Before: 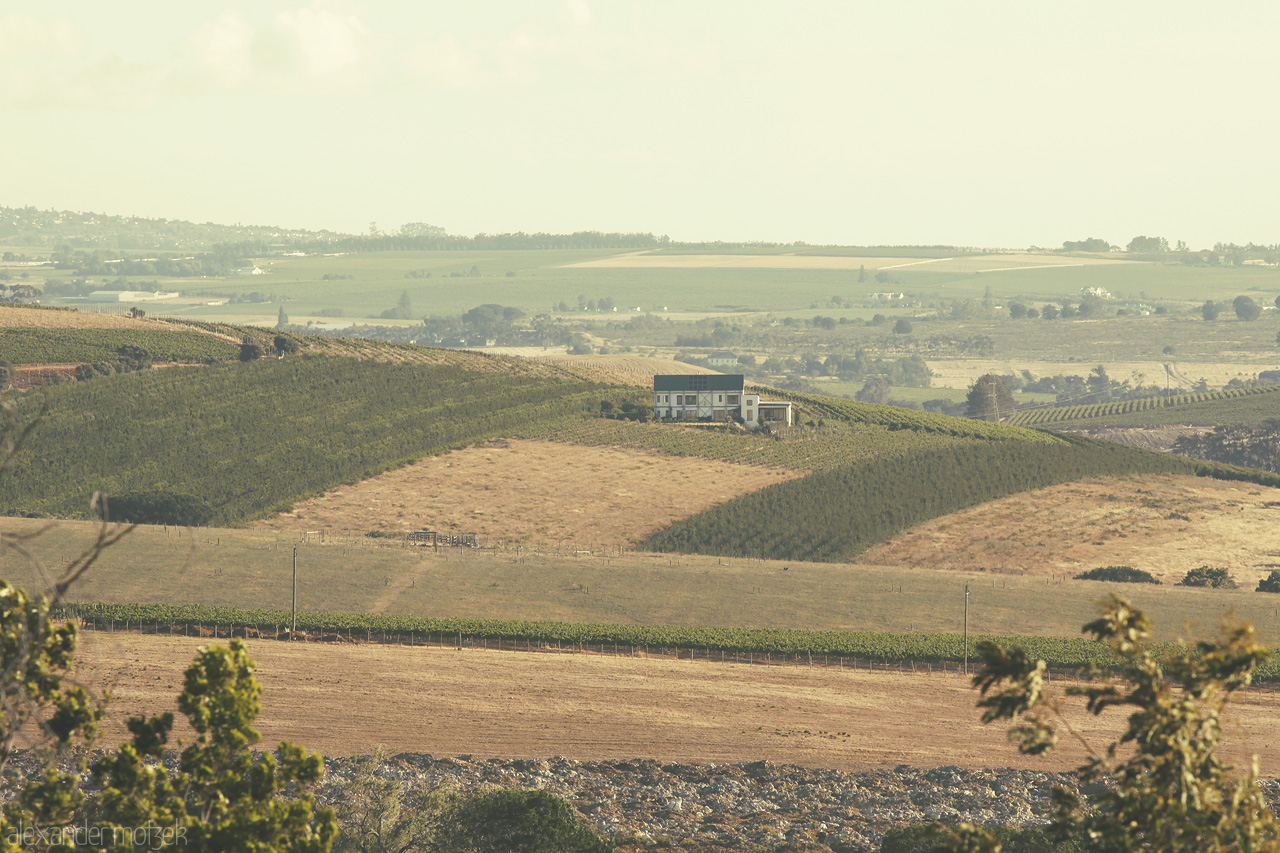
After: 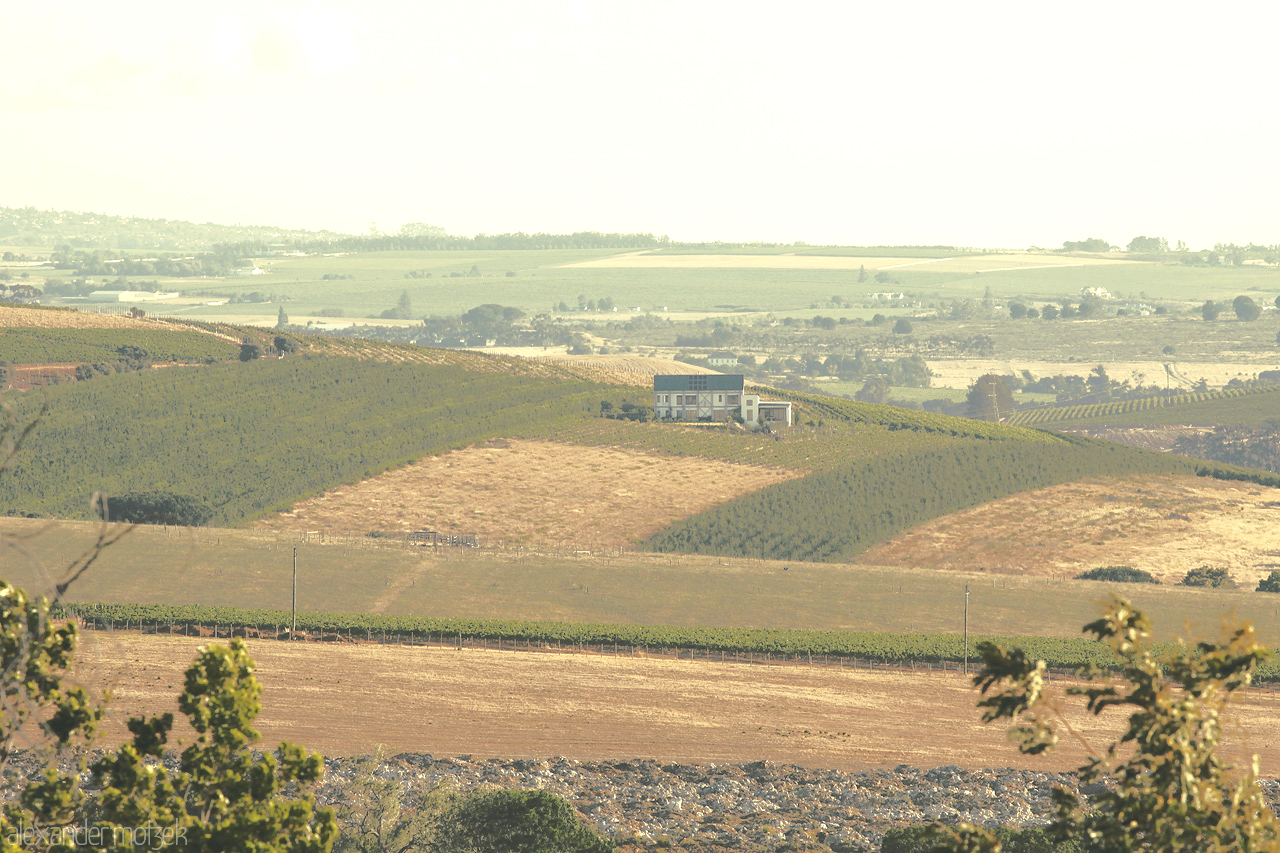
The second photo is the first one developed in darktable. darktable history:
exposure: black level correction 0.007, exposure 0.102 EV, compensate exposure bias true, compensate highlight preservation false
tone curve: curves: ch0 [(0, 0) (0.003, 0.005) (0.011, 0.012) (0.025, 0.026) (0.044, 0.046) (0.069, 0.071) (0.1, 0.098) (0.136, 0.135) (0.177, 0.178) (0.224, 0.217) (0.277, 0.274) (0.335, 0.335) (0.399, 0.442) (0.468, 0.543) (0.543, 0.6) (0.623, 0.628) (0.709, 0.679) (0.801, 0.782) (0.898, 0.904) (1, 1)], color space Lab, linked channels, preserve colors none
